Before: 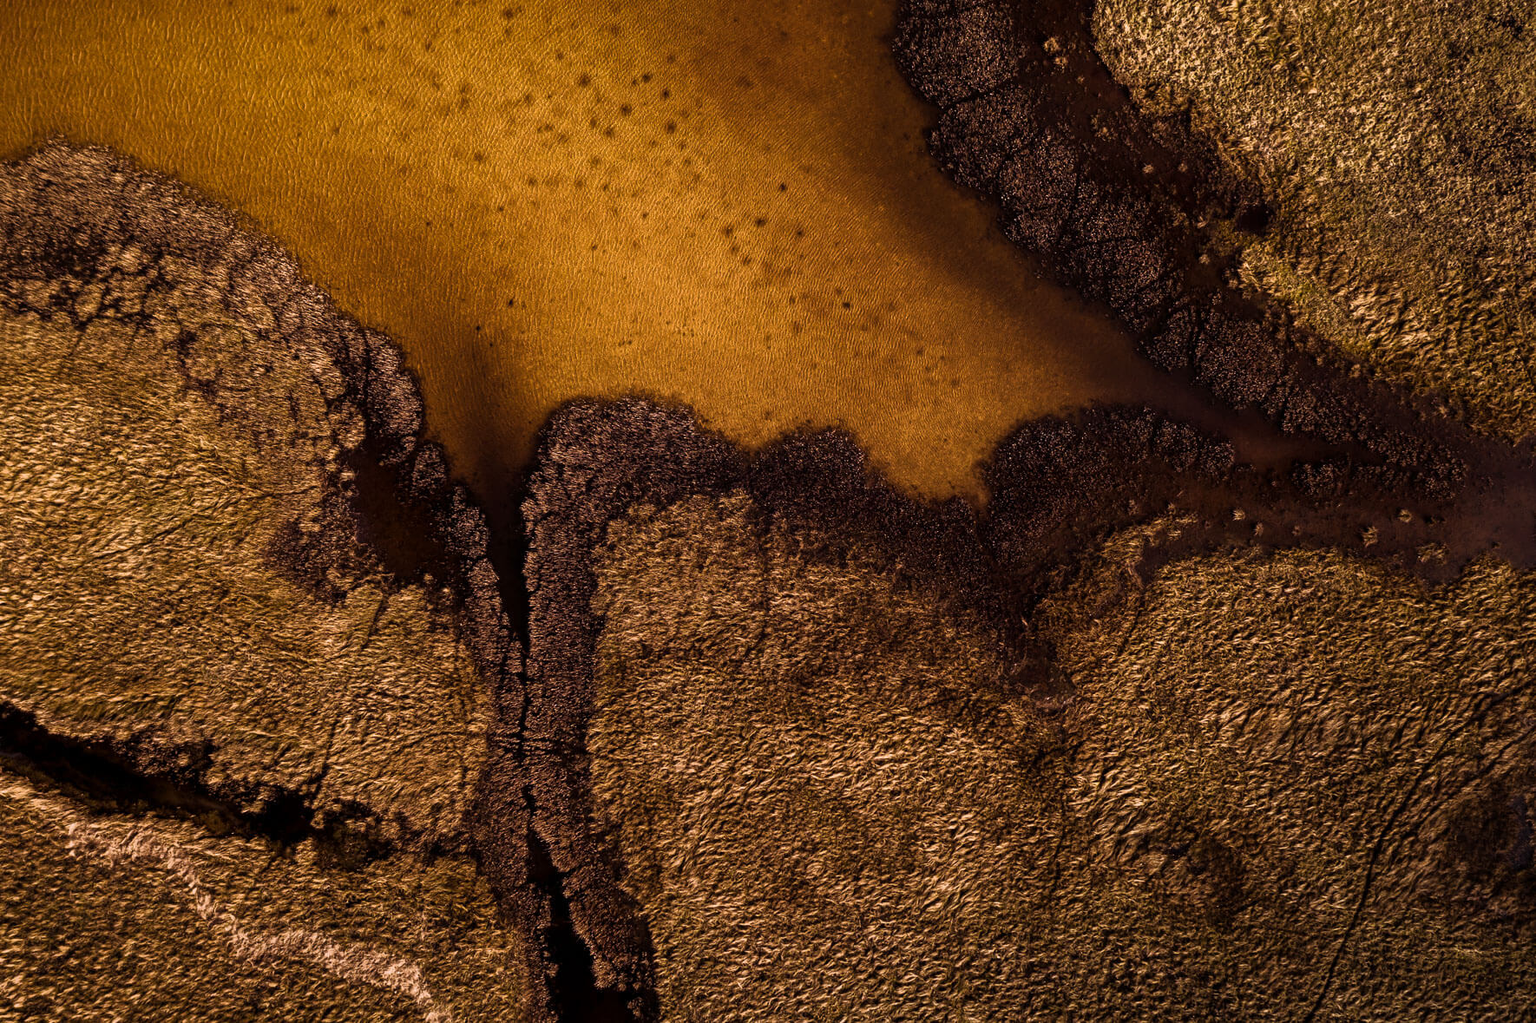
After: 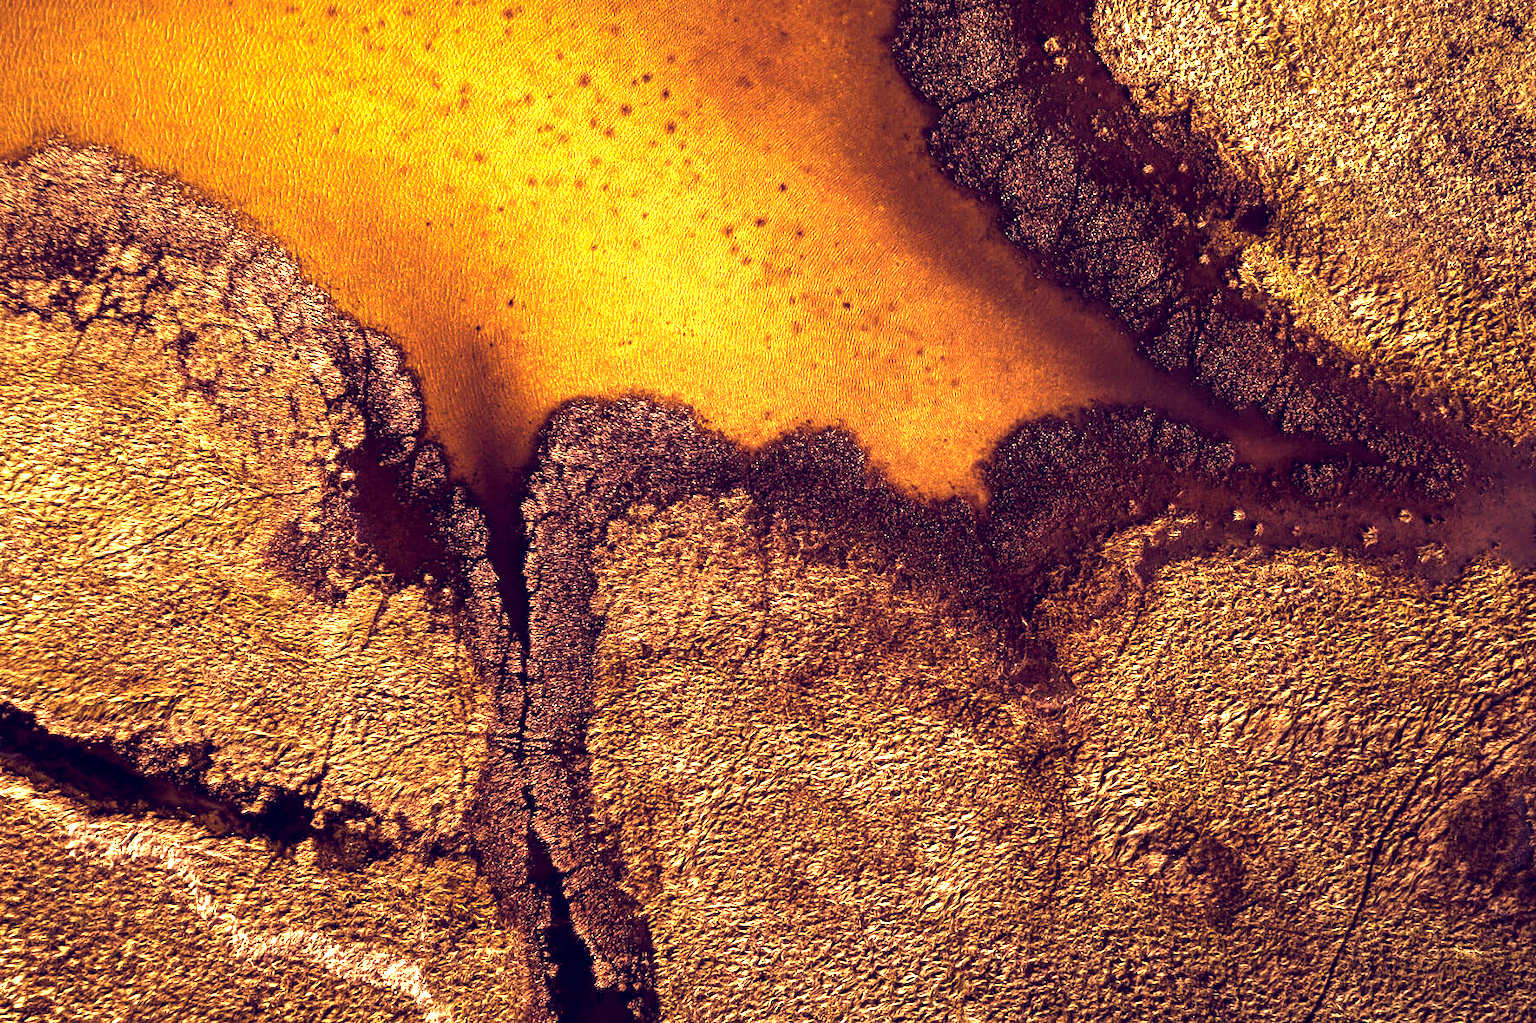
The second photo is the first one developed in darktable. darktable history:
exposure: black level correction 0.001, exposure 1.822 EV, compensate exposure bias true, compensate highlight preservation false
color balance: lift [1.001, 0.997, 0.99, 1.01], gamma [1.007, 1, 0.975, 1.025], gain [1, 1.065, 1.052, 0.935], contrast 13.25%
